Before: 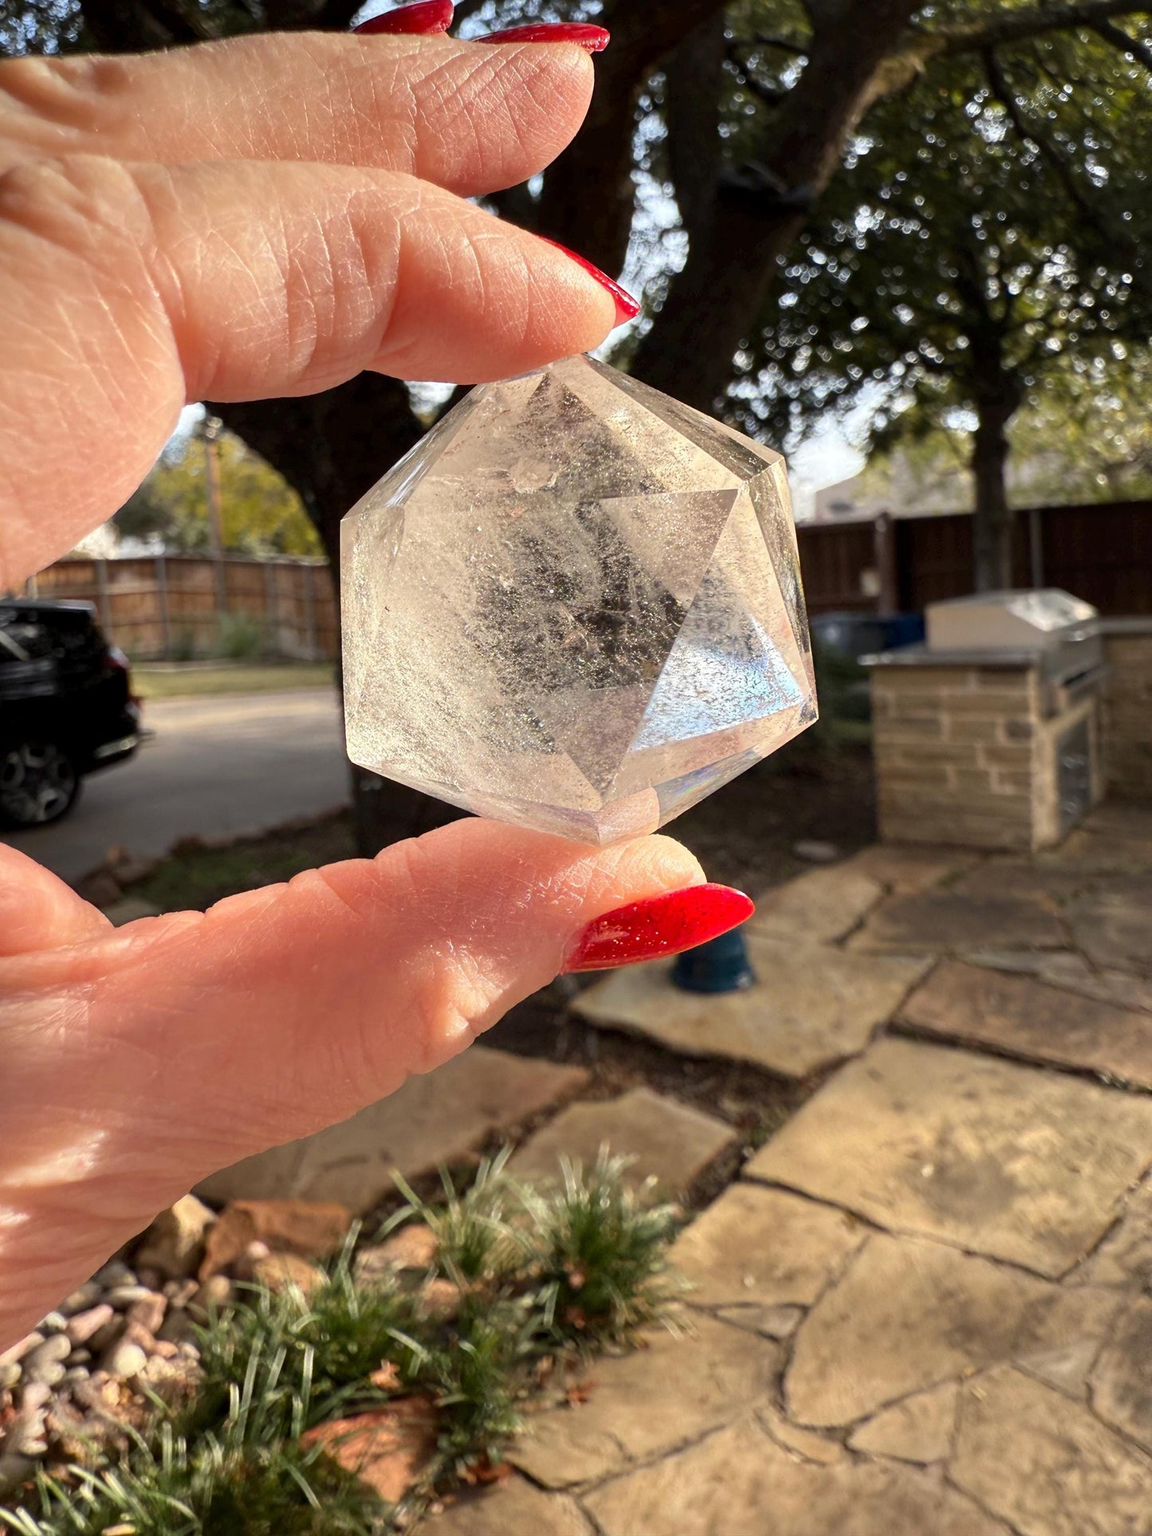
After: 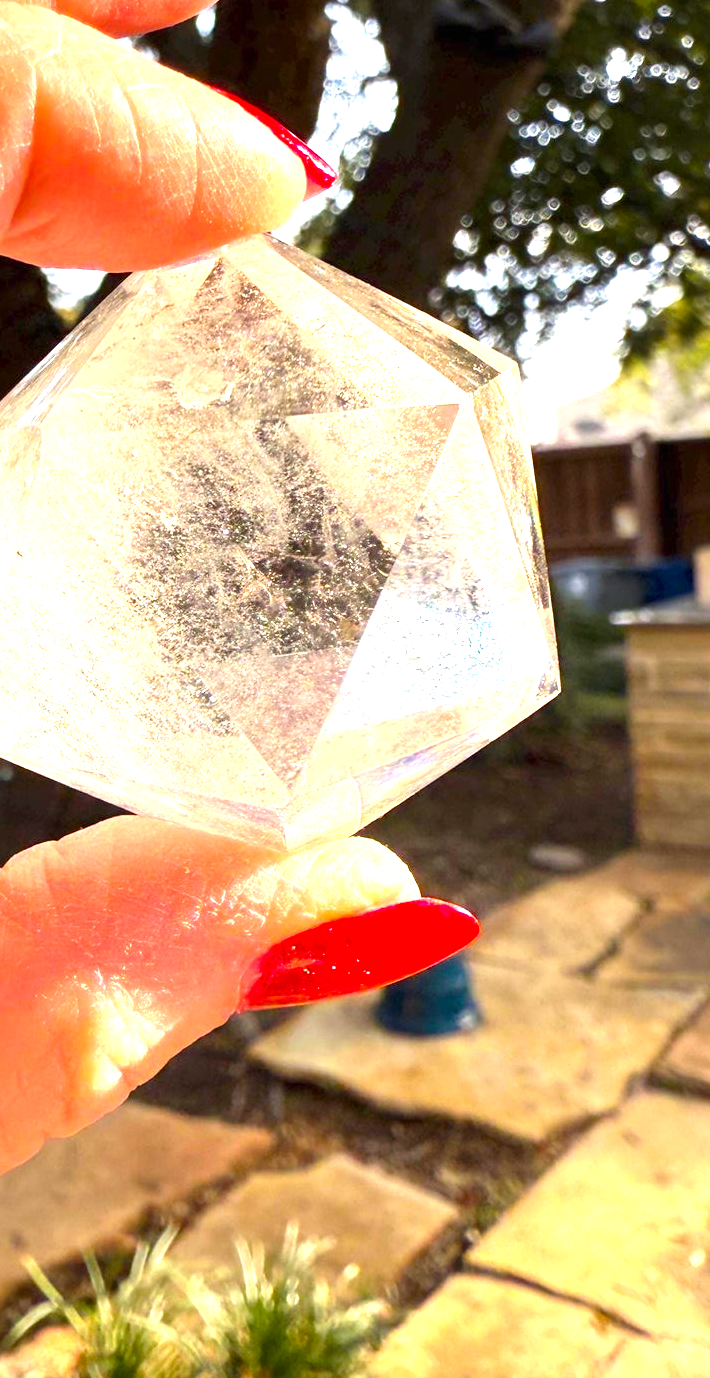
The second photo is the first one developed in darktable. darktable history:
exposure: black level correction 0, exposure 1.37 EV, compensate exposure bias true, compensate highlight preservation false
color balance rgb: power › hue 61.64°, perceptual saturation grading › global saturation 39.033%
crop: left 32.287%, top 10.925%, right 18.52%, bottom 17.542%
